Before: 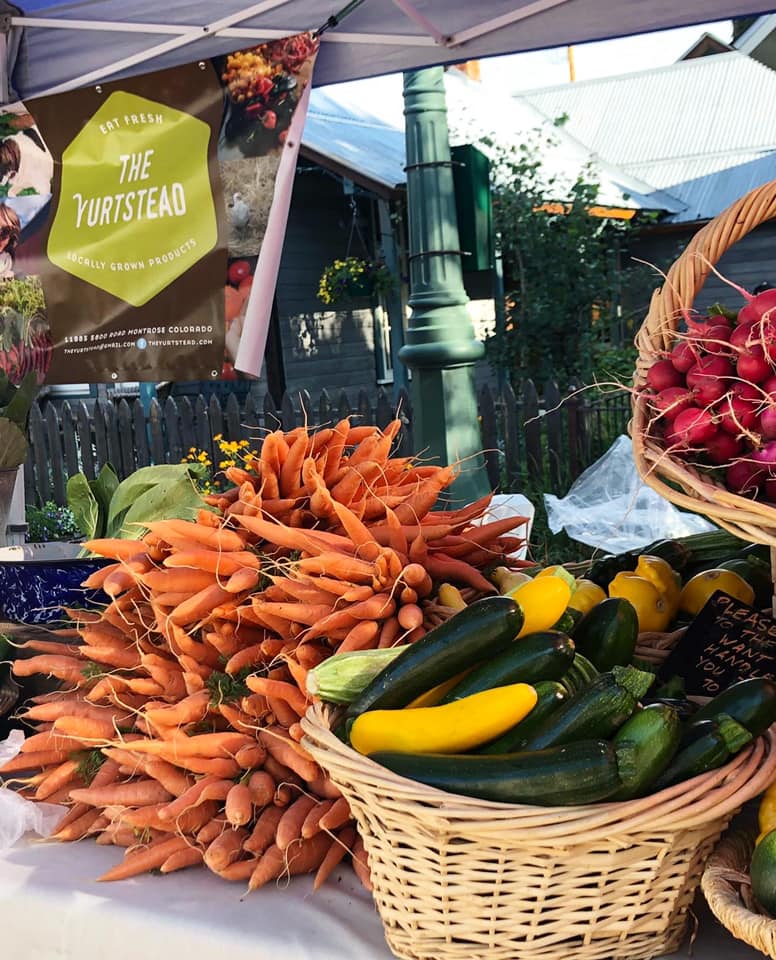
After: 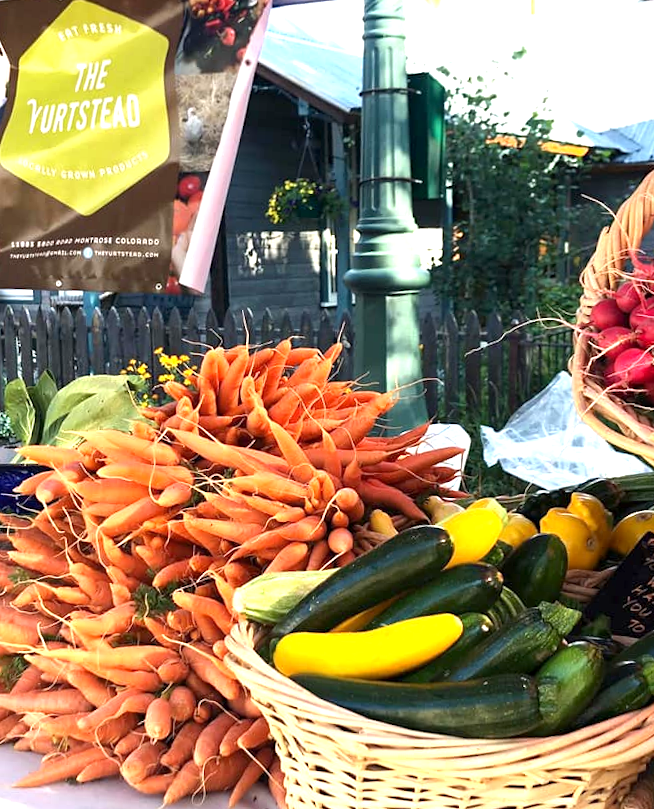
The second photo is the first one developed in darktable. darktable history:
crop and rotate: angle -3.27°, left 5.211%, top 5.211%, right 4.607%, bottom 4.607%
exposure: black level correction 0.001, exposure 0.955 EV, compensate exposure bias true, compensate highlight preservation false
